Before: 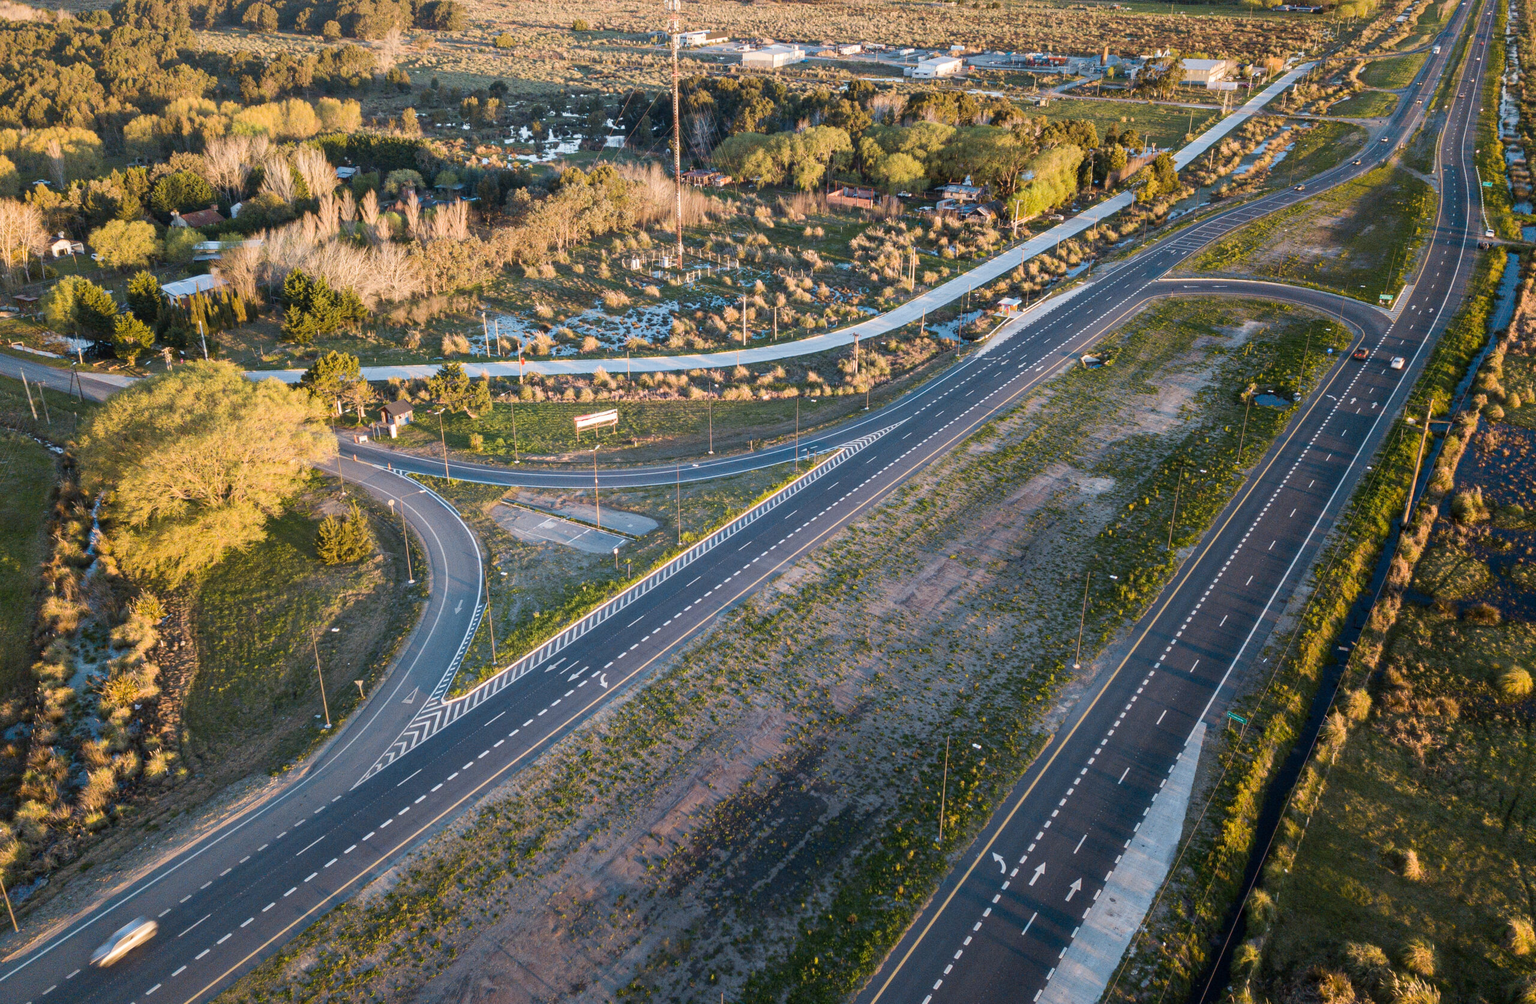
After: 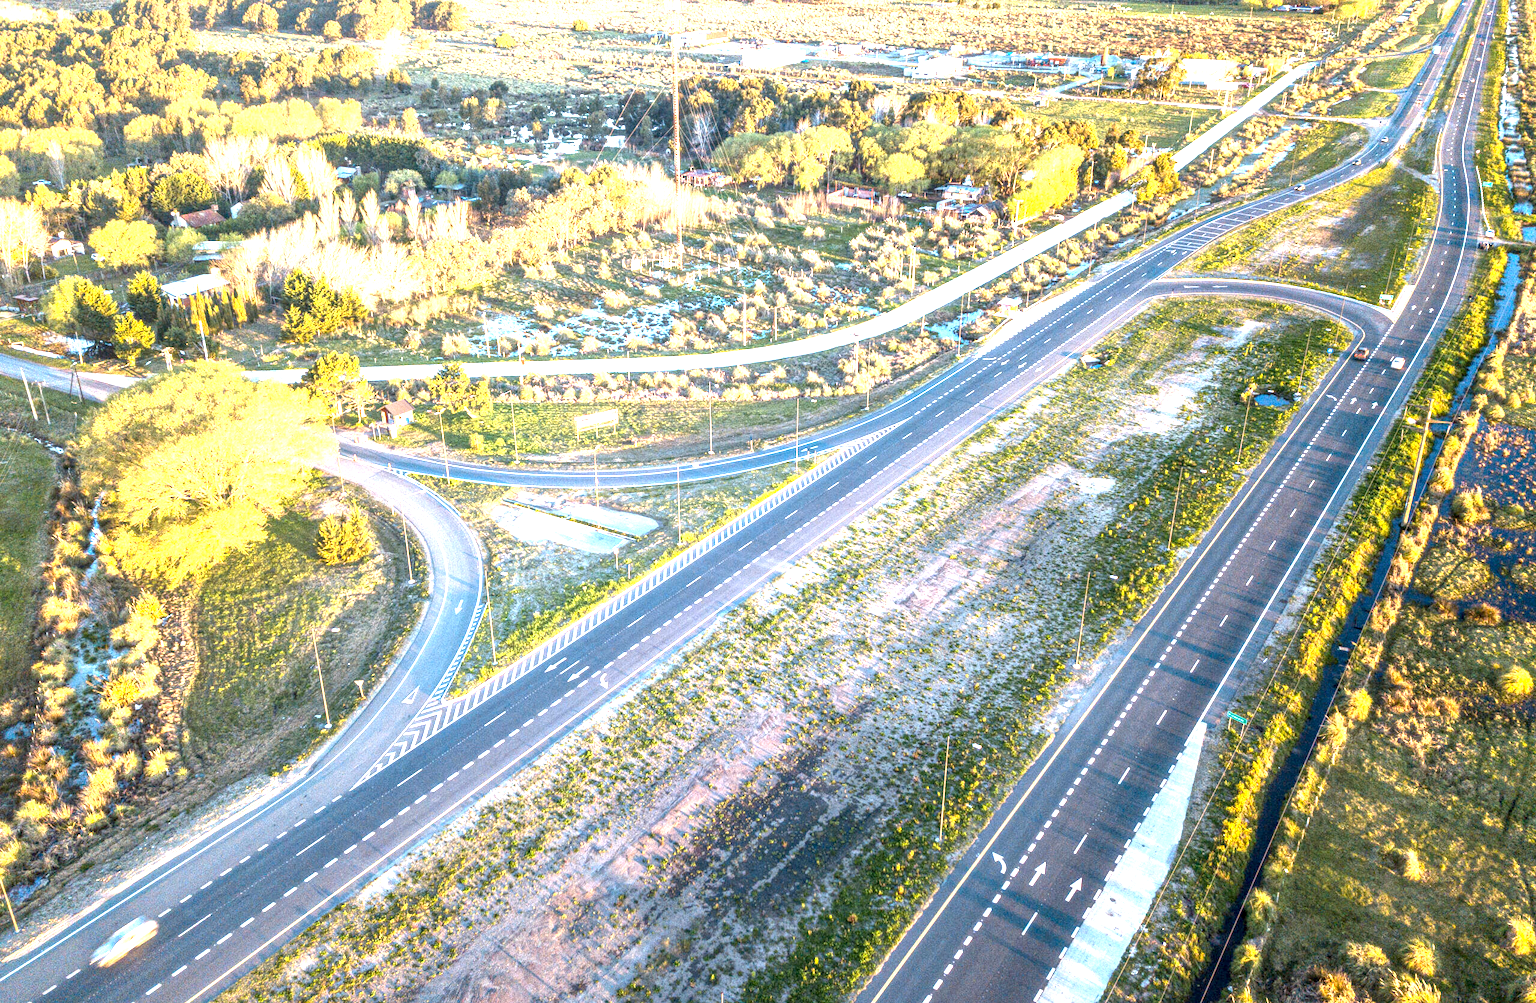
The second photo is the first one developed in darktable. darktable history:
tone equalizer: on, module defaults
local contrast: highlights 2%, shadows 1%, detail 134%
exposure: black level correction 0.001, exposure 1.993 EV, compensate highlight preservation false
